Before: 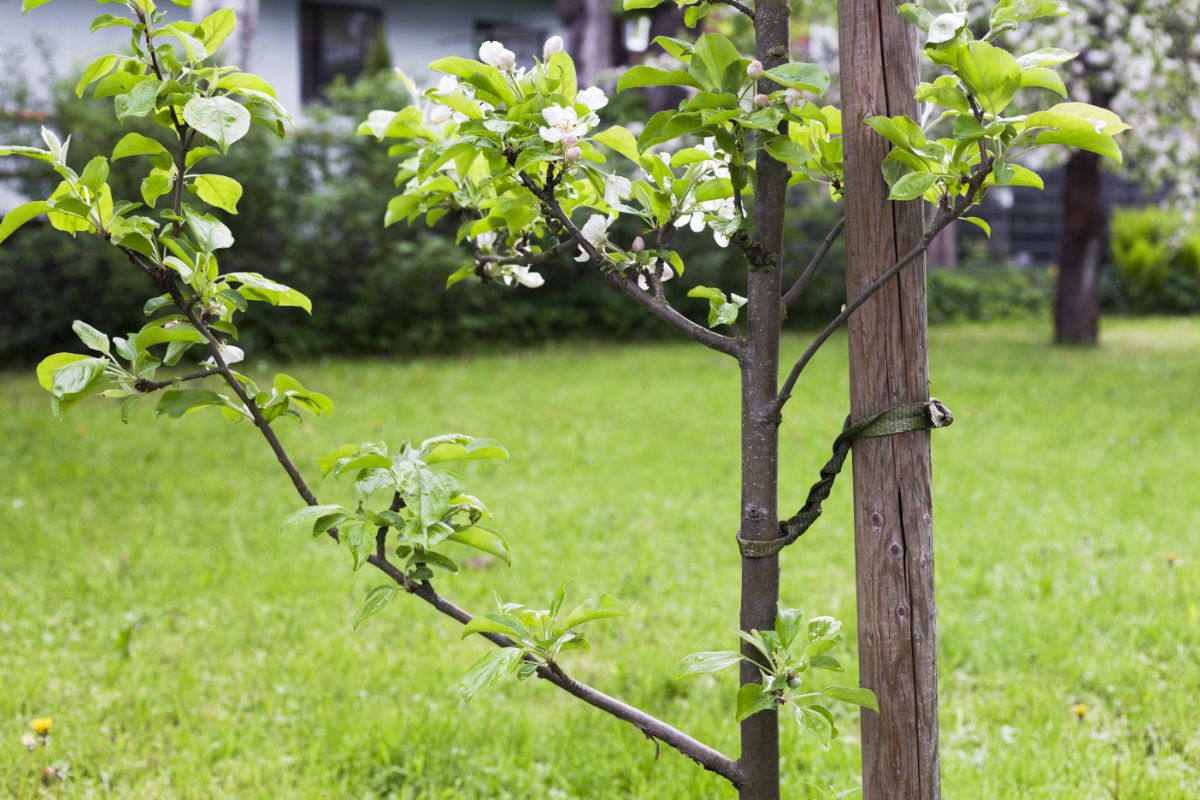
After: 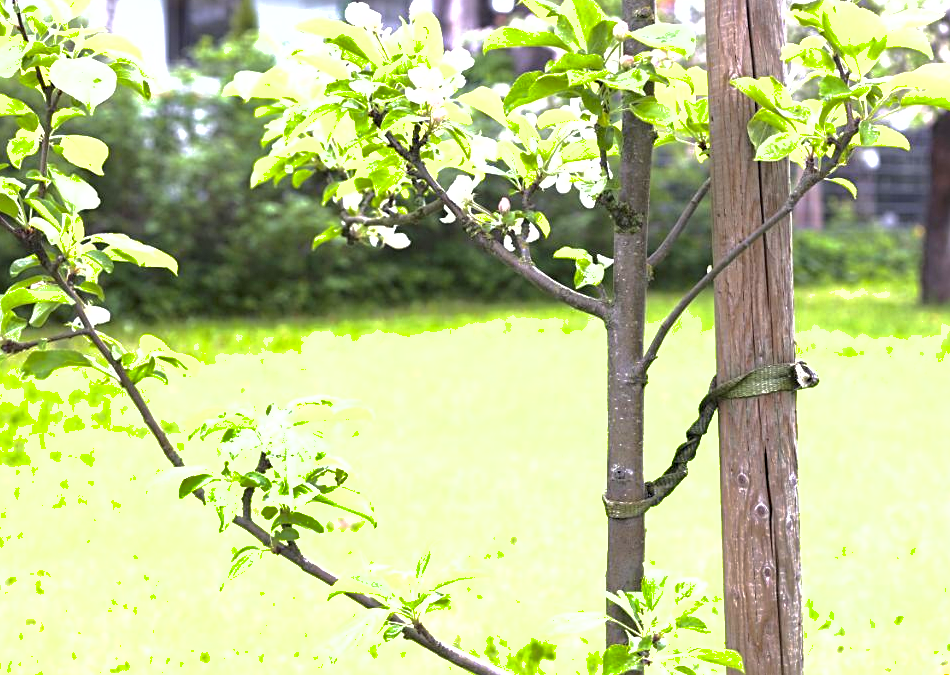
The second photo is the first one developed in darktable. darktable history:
sharpen: radius 2.521, amount 0.33
crop: left 11.201%, top 4.967%, right 9.597%, bottom 10.541%
shadows and highlights: shadows 29.89
exposure: black level correction 0, exposure 1.405 EV, compensate exposure bias true, compensate highlight preservation false
